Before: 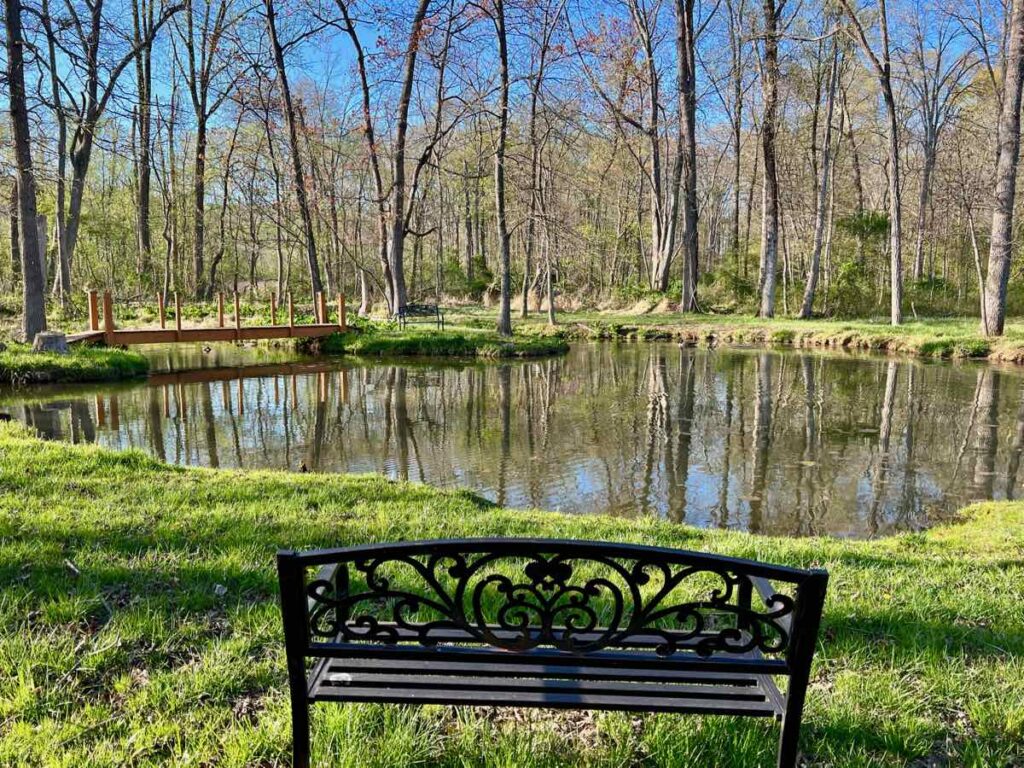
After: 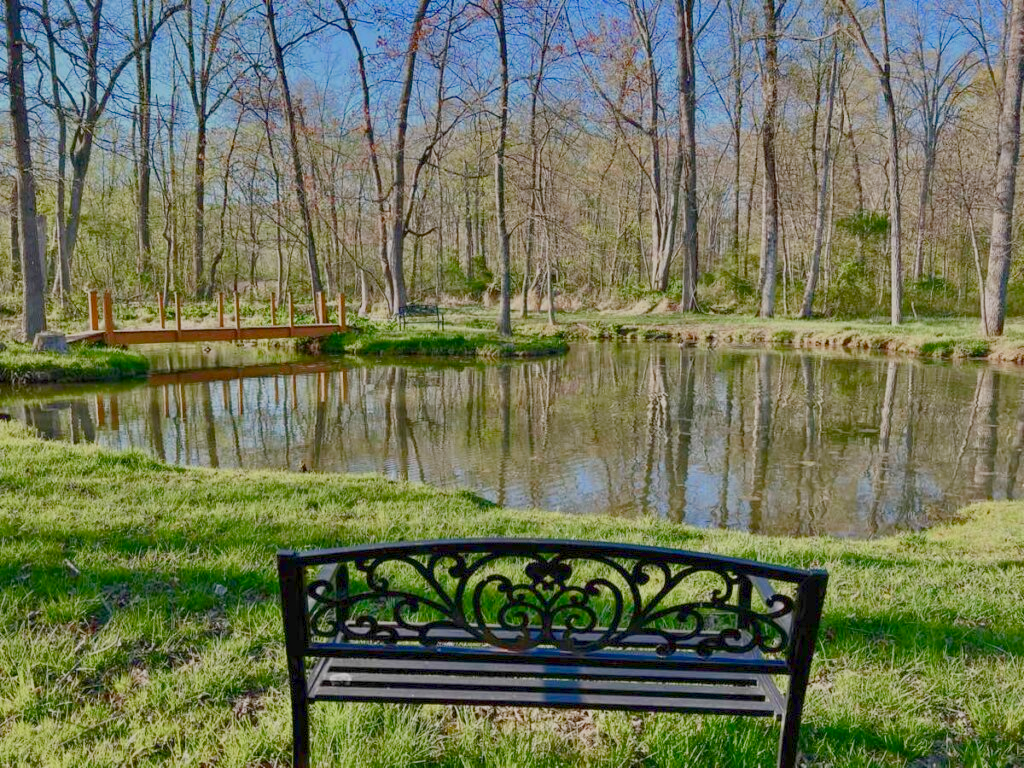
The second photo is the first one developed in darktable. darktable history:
shadows and highlights: low approximation 0.01, soften with gaussian
color balance rgb: shadows lift › chroma 1%, shadows lift › hue 113°, highlights gain › chroma 0.2%, highlights gain › hue 333°, perceptual saturation grading › global saturation 20%, perceptual saturation grading › highlights -50%, perceptual saturation grading › shadows 25%, contrast -30%
